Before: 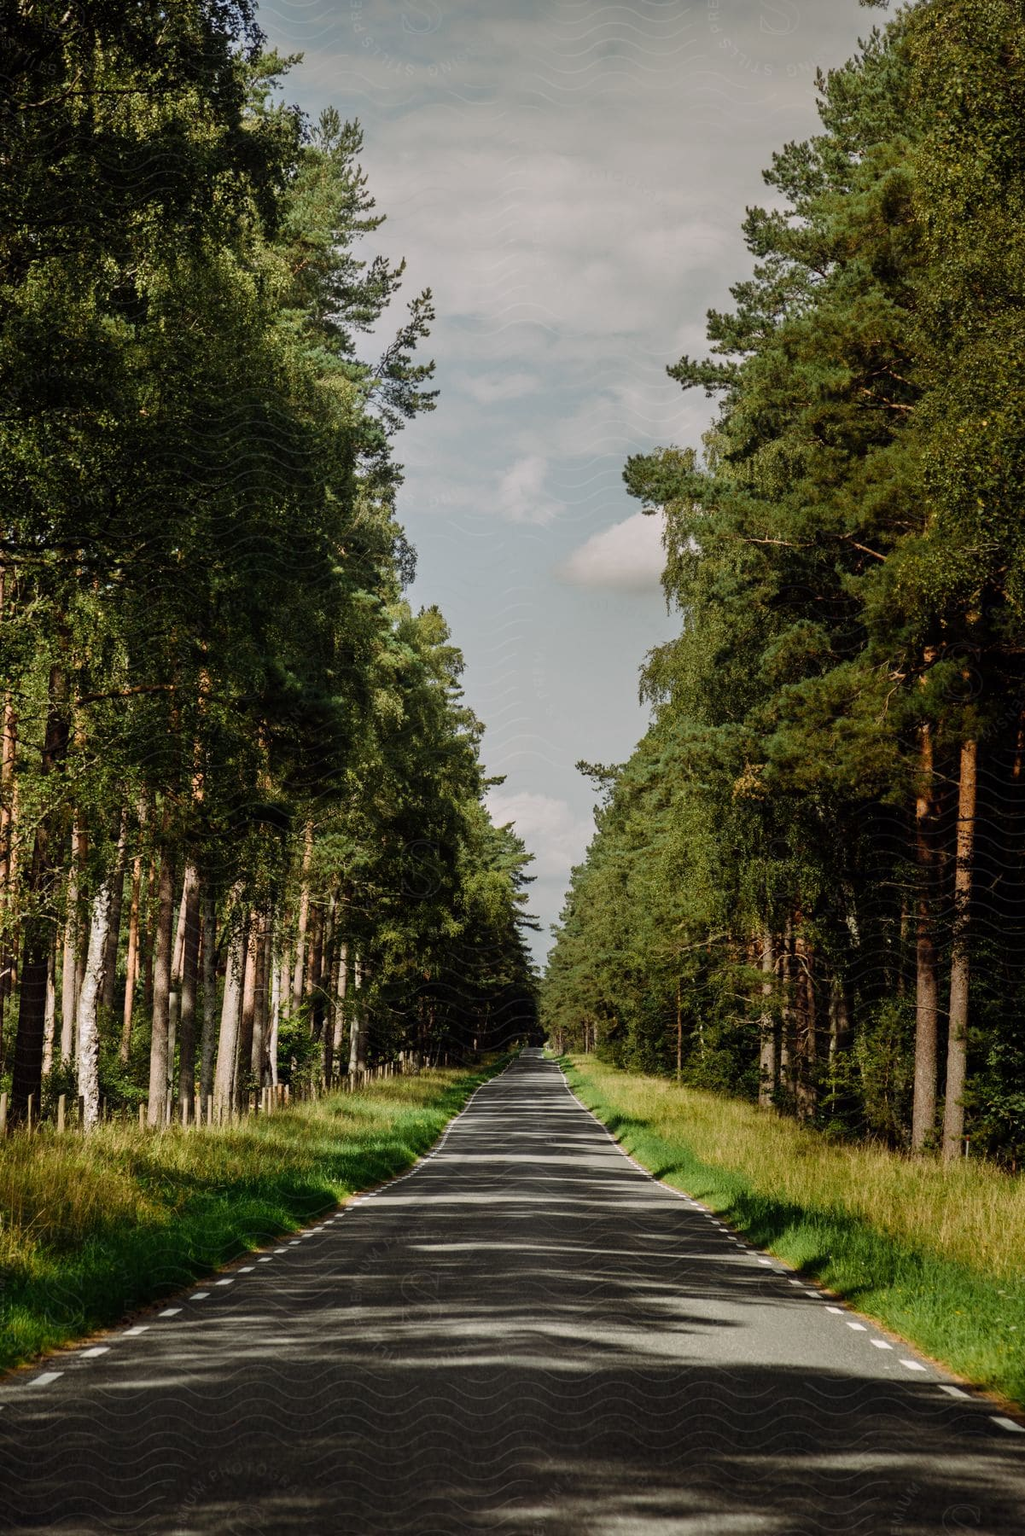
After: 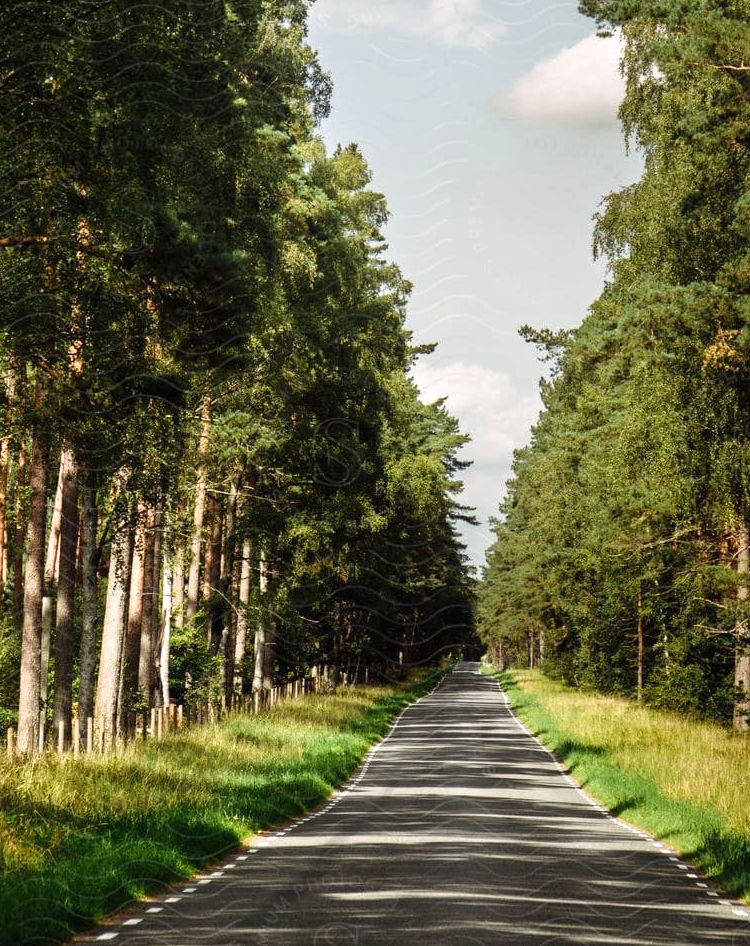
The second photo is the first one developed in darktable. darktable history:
exposure: black level correction 0, exposure 0.696 EV, compensate highlight preservation false
crop: left 13.006%, top 31.458%, right 24.521%, bottom 15.954%
